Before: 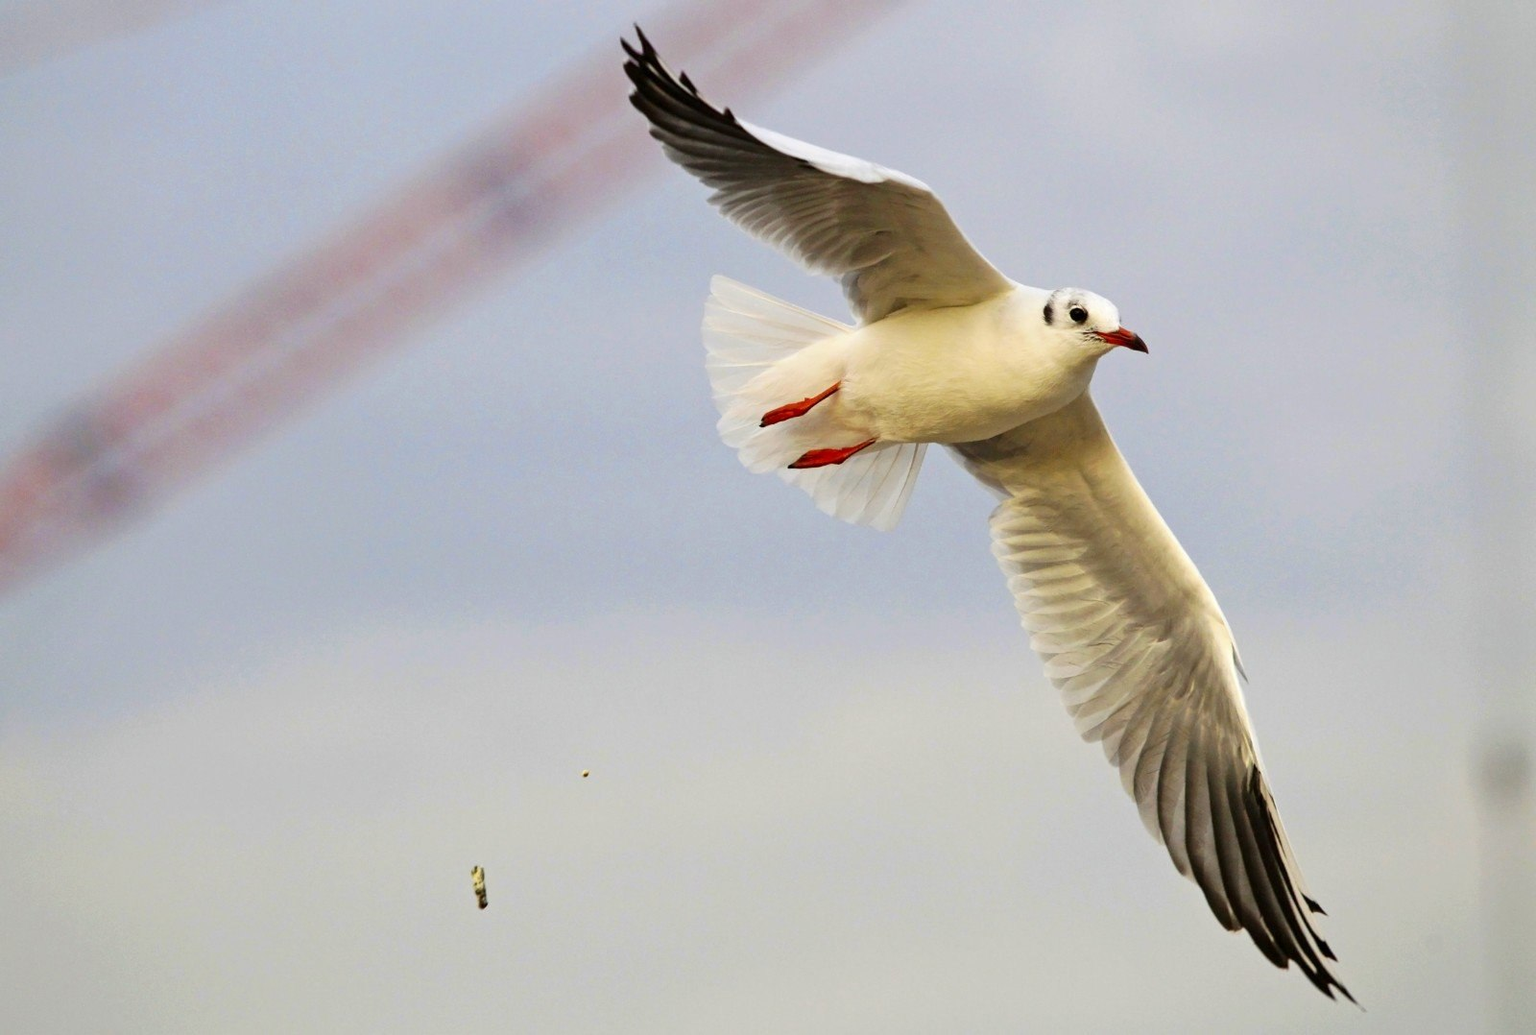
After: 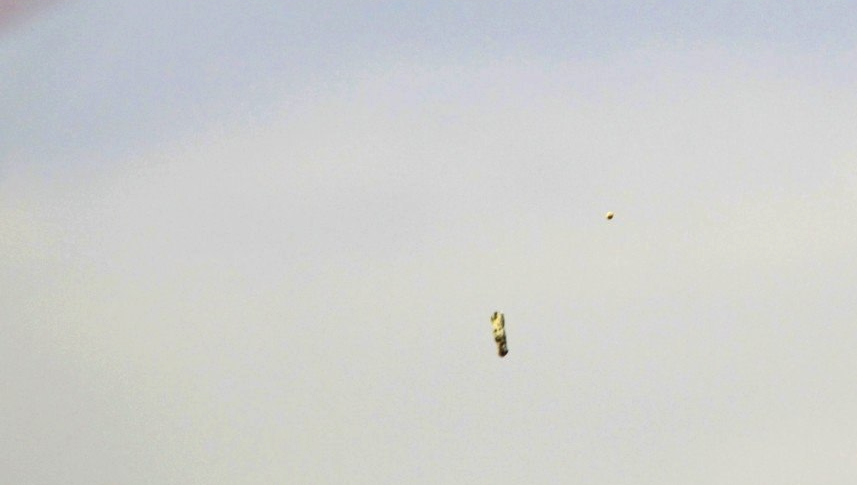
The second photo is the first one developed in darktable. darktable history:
tone equalizer: edges refinement/feathering 500, mask exposure compensation -1.57 EV, preserve details no
crop and rotate: top 54.801%, right 46.399%, bottom 0.201%
local contrast: detail 109%
shadows and highlights: radius 47.3, white point adjustment 6.63, compress 79.41%, soften with gaussian
